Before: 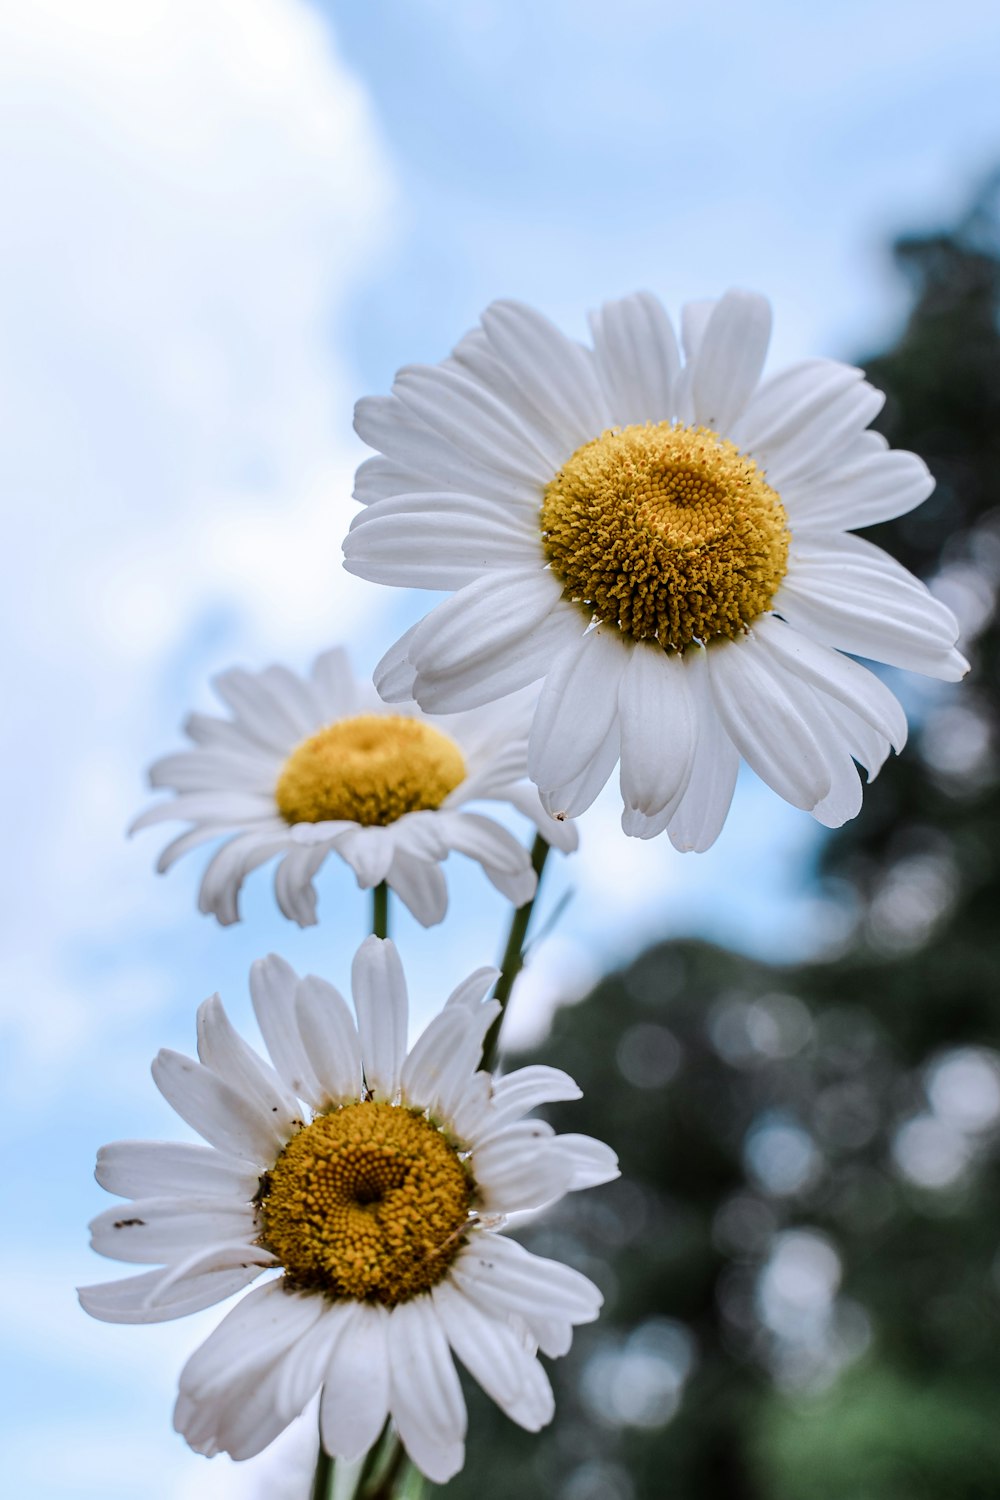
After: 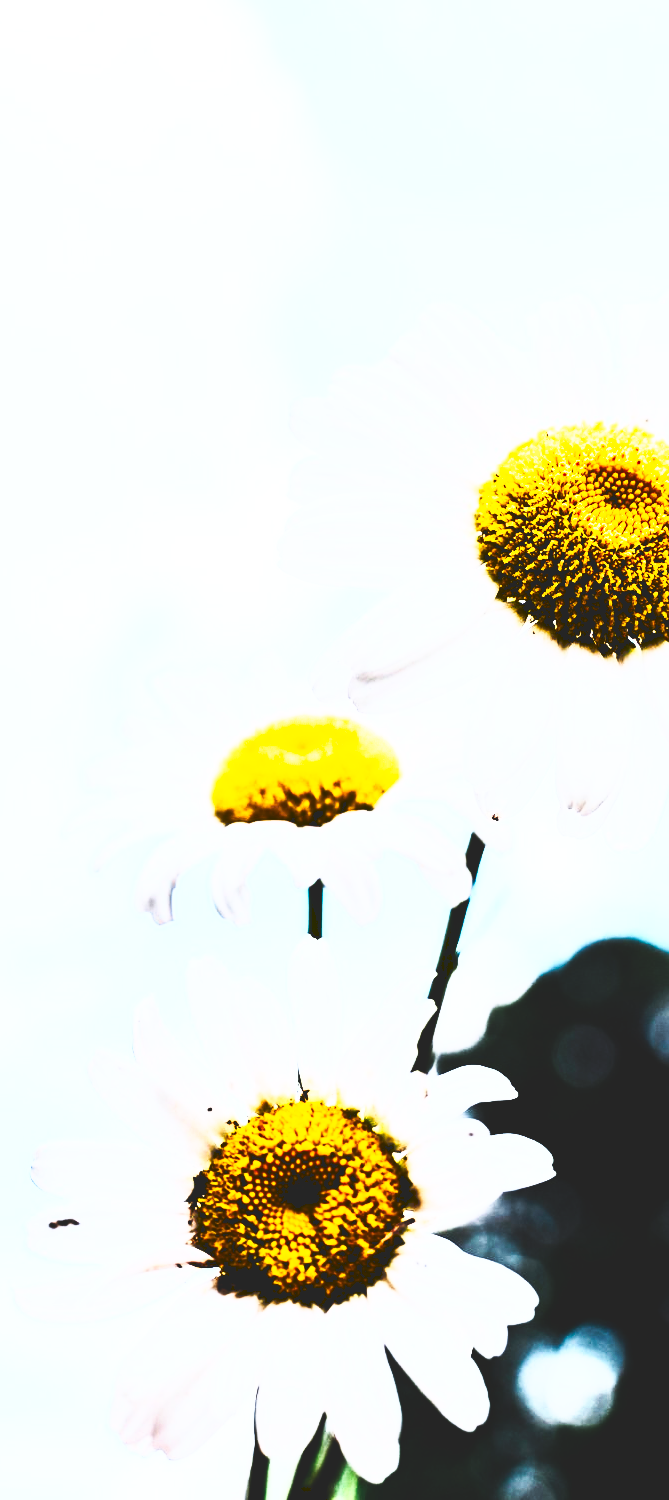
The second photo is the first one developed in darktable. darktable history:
contrast brightness saturation: contrast 0.832, brightness 0.596, saturation 0.586
filmic rgb: black relative exposure -6.44 EV, white relative exposure 2.42 EV, target white luminance 99.942%, hardness 5.26, latitude 0.978%, contrast 1.428, highlights saturation mix 2.56%
crop and rotate: left 6.549%, right 26.494%
tone curve: curves: ch0 [(0, 0) (0.003, 0.147) (0.011, 0.147) (0.025, 0.147) (0.044, 0.147) (0.069, 0.147) (0.1, 0.15) (0.136, 0.158) (0.177, 0.174) (0.224, 0.198) (0.277, 0.241) (0.335, 0.292) (0.399, 0.361) (0.468, 0.452) (0.543, 0.568) (0.623, 0.679) (0.709, 0.793) (0.801, 0.886) (0.898, 0.966) (1, 1)], preserve colors none
